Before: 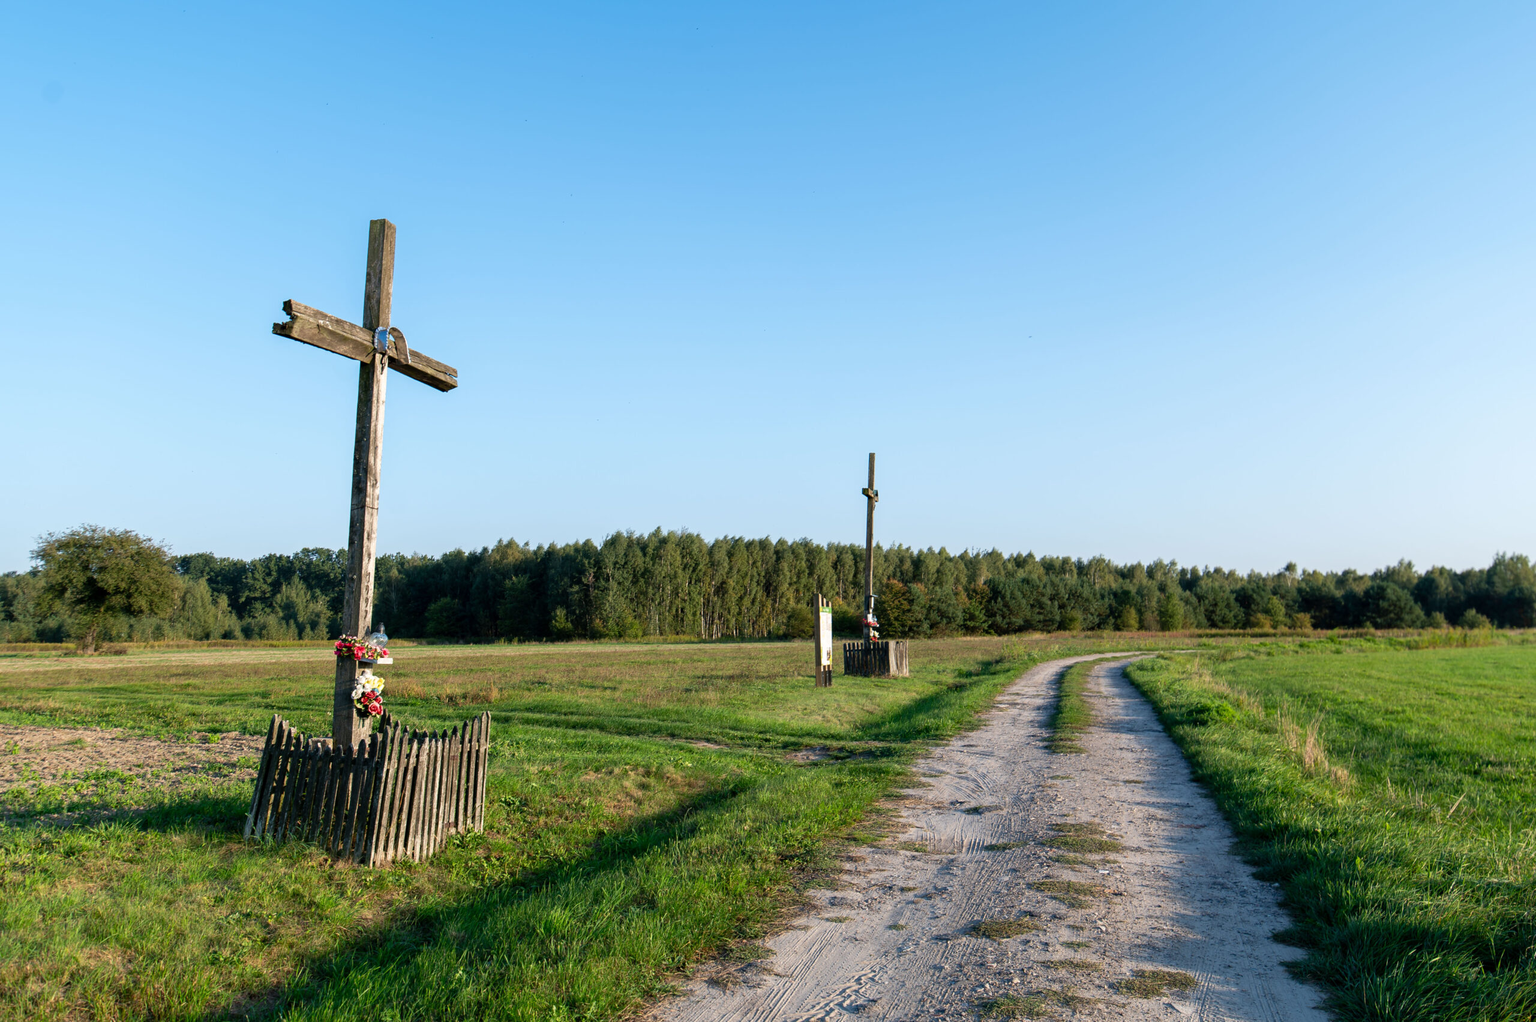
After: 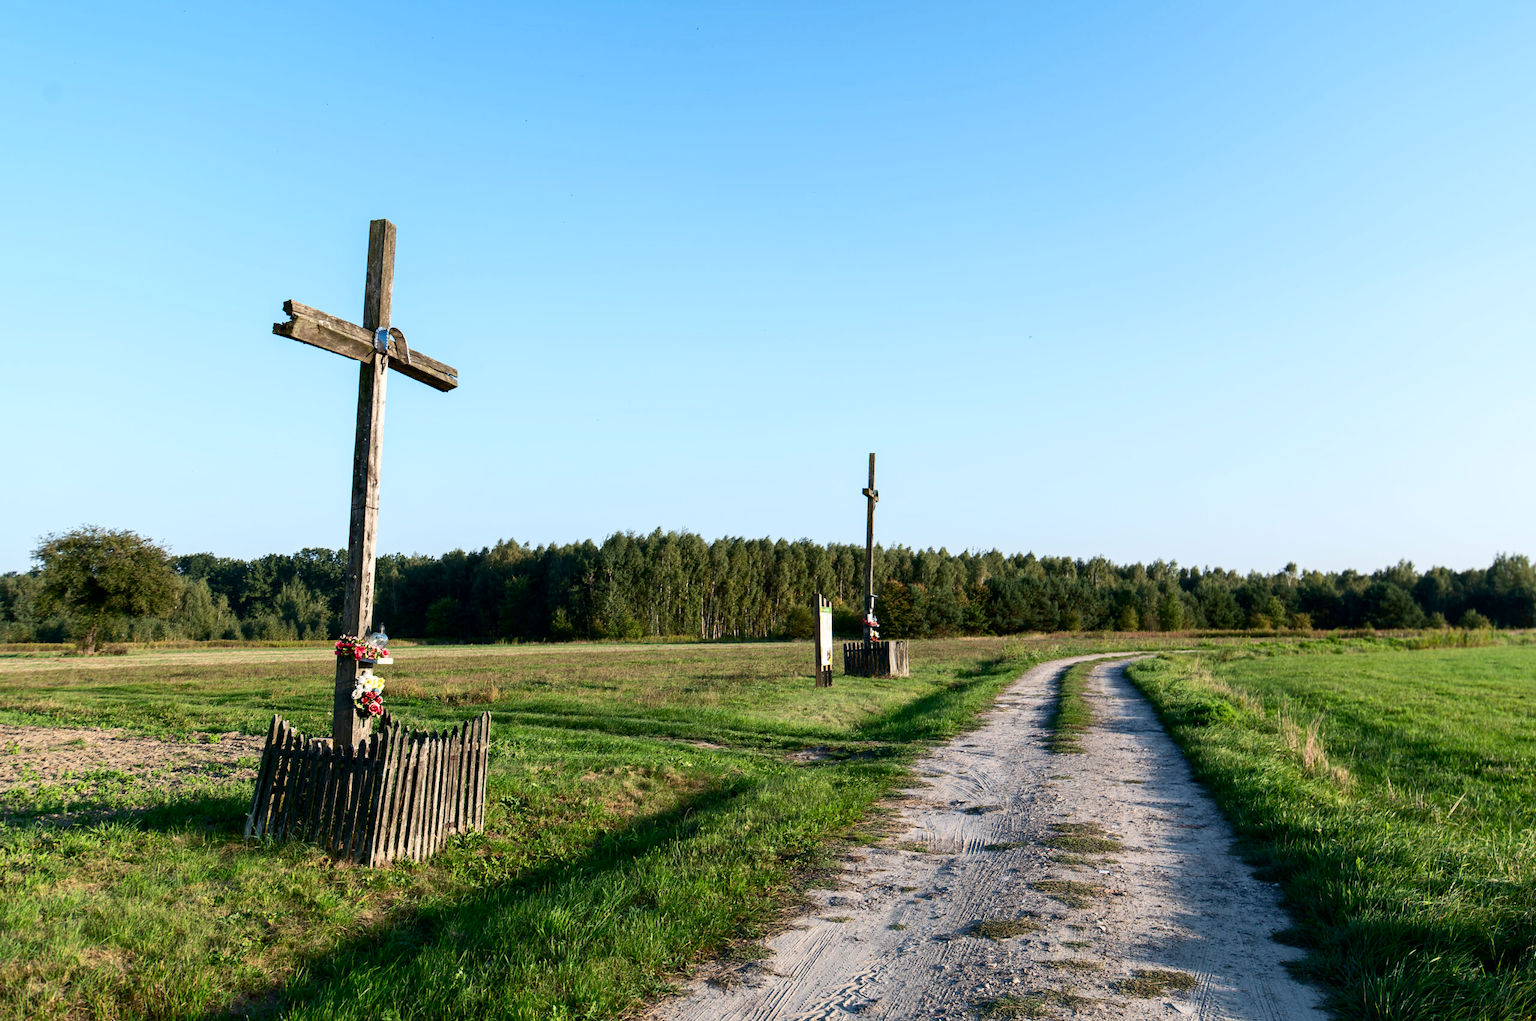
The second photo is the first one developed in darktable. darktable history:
contrast brightness saturation: contrast 0.223
